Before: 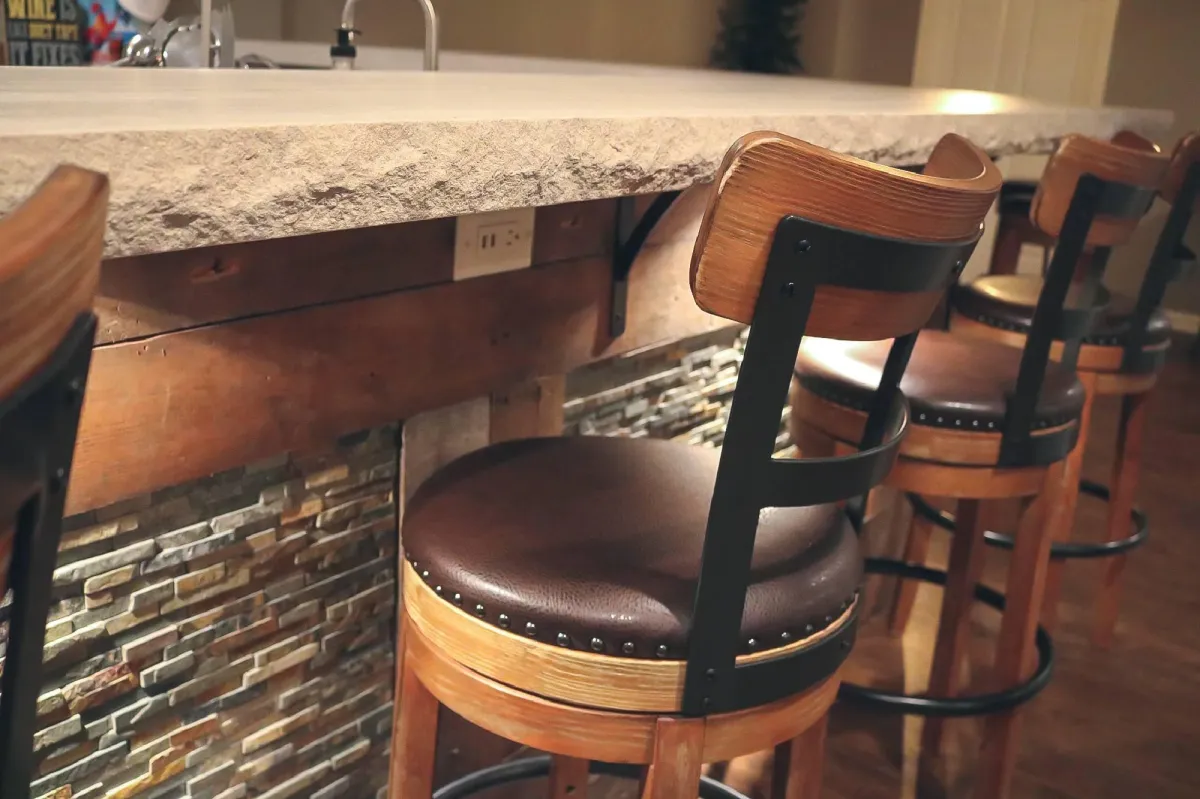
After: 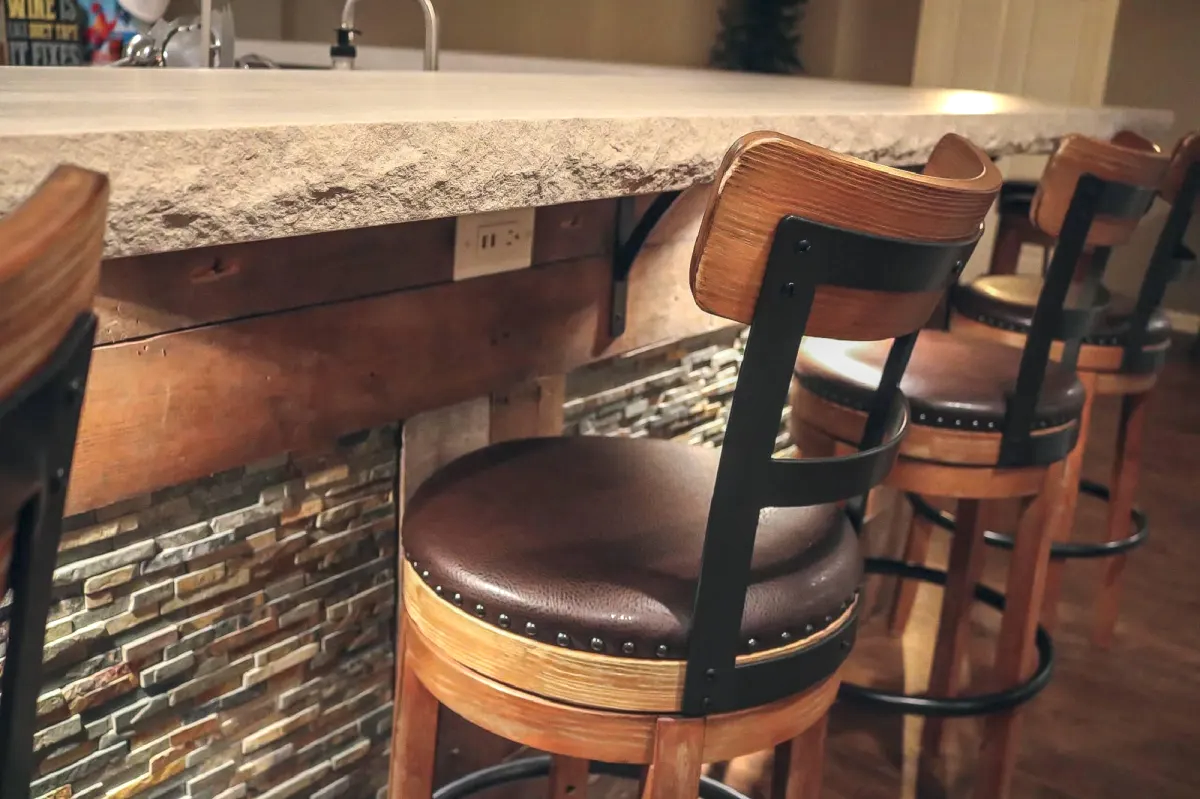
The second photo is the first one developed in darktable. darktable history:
local contrast: highlights 24%, detail 130%
